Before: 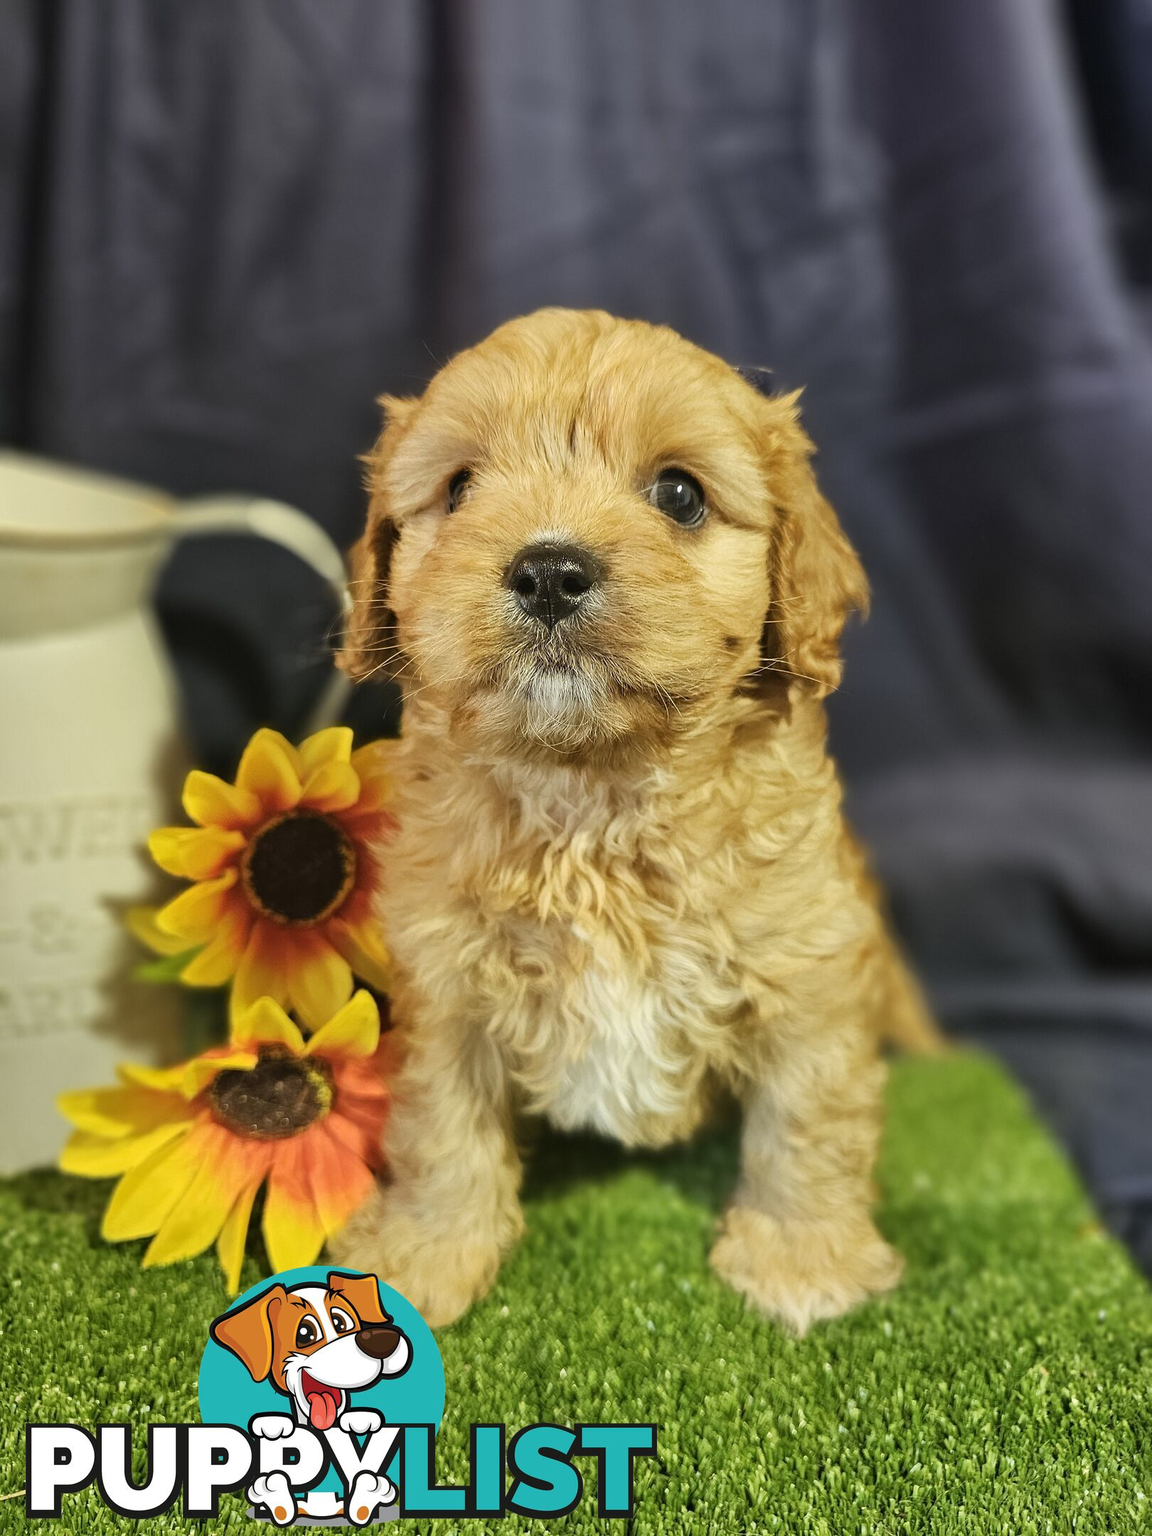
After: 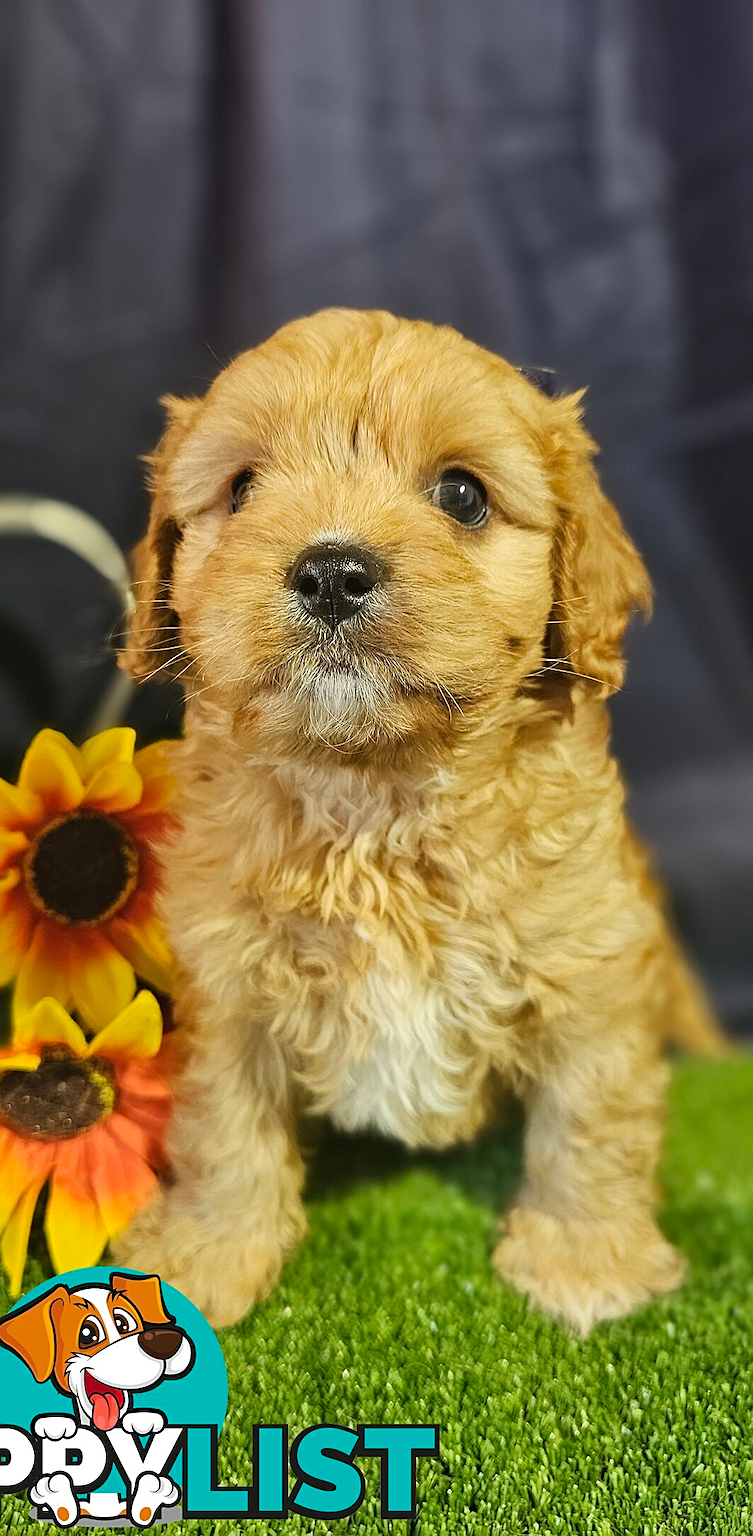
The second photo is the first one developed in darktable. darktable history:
sharpen: on, module defaults
crop and rotate: left 18.924%, right 15.702%
